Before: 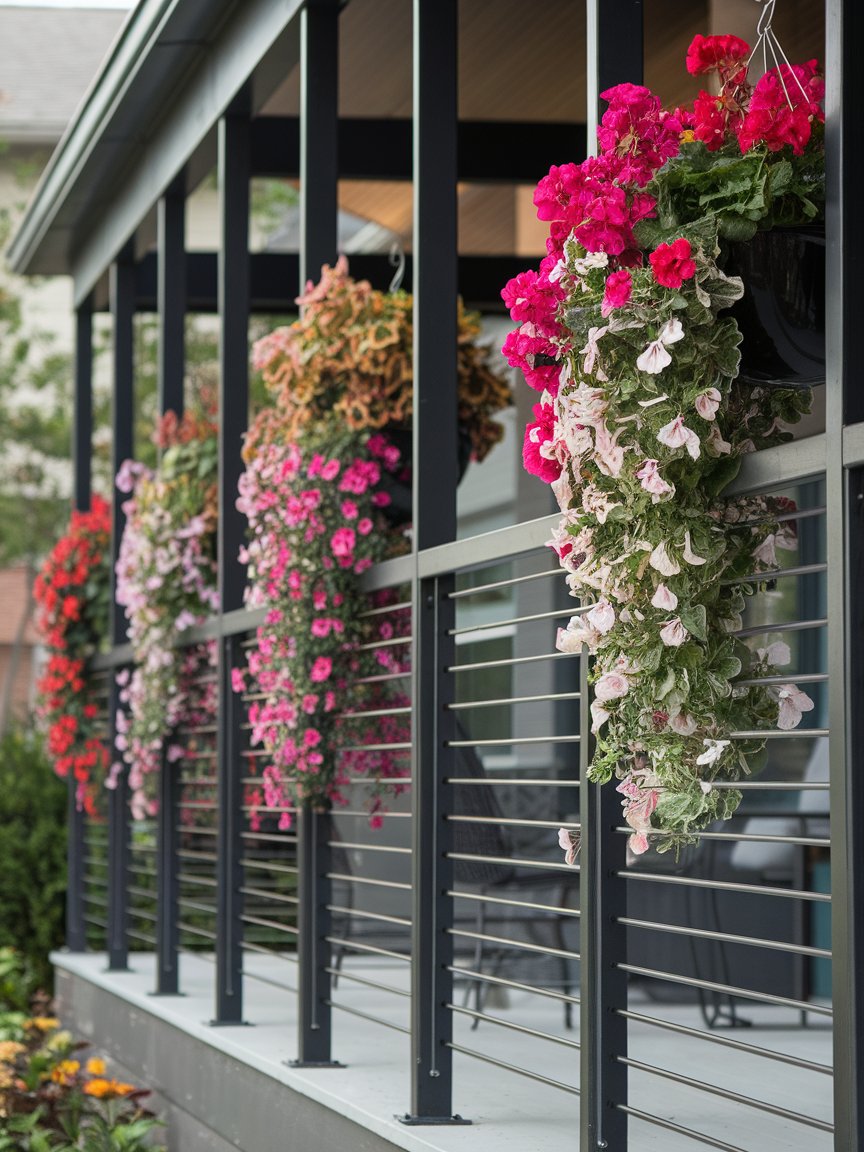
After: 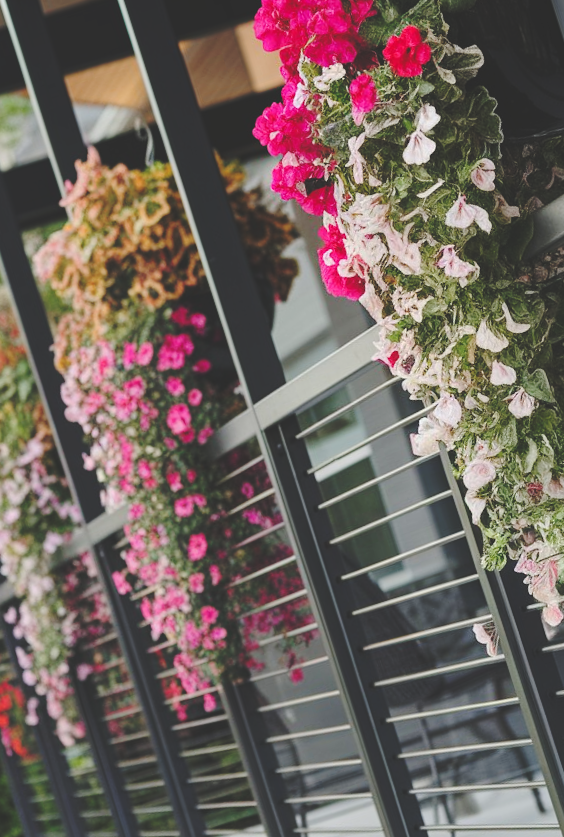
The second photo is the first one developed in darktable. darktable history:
base curve: curves: ch0 [(0, 0.024) (0.055, 0.065) (0.121, 0.166) (0.236, 0.319) (0.693, 0.726) (1, 1)], preserve colors none
crop and rotate: angle 17.87°, left 6.967%, right 4.146%, bottom 1.108%
exposure: exposure -0.062 EV, compensate highlight preservation false
